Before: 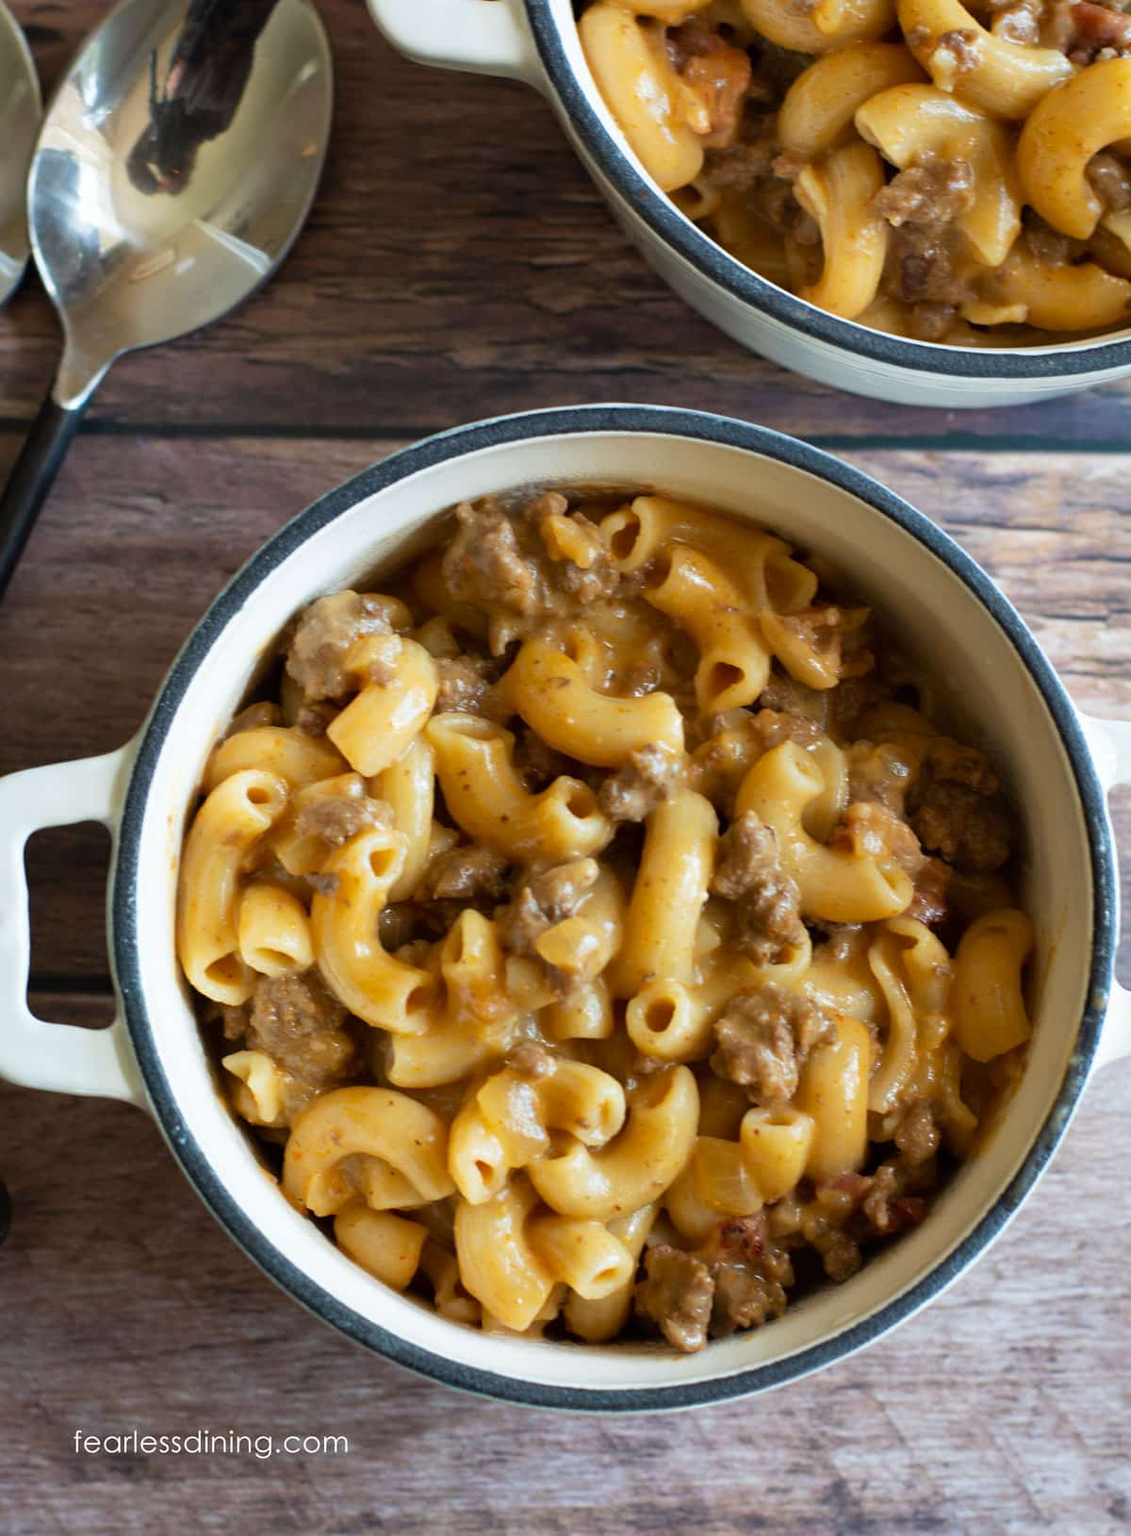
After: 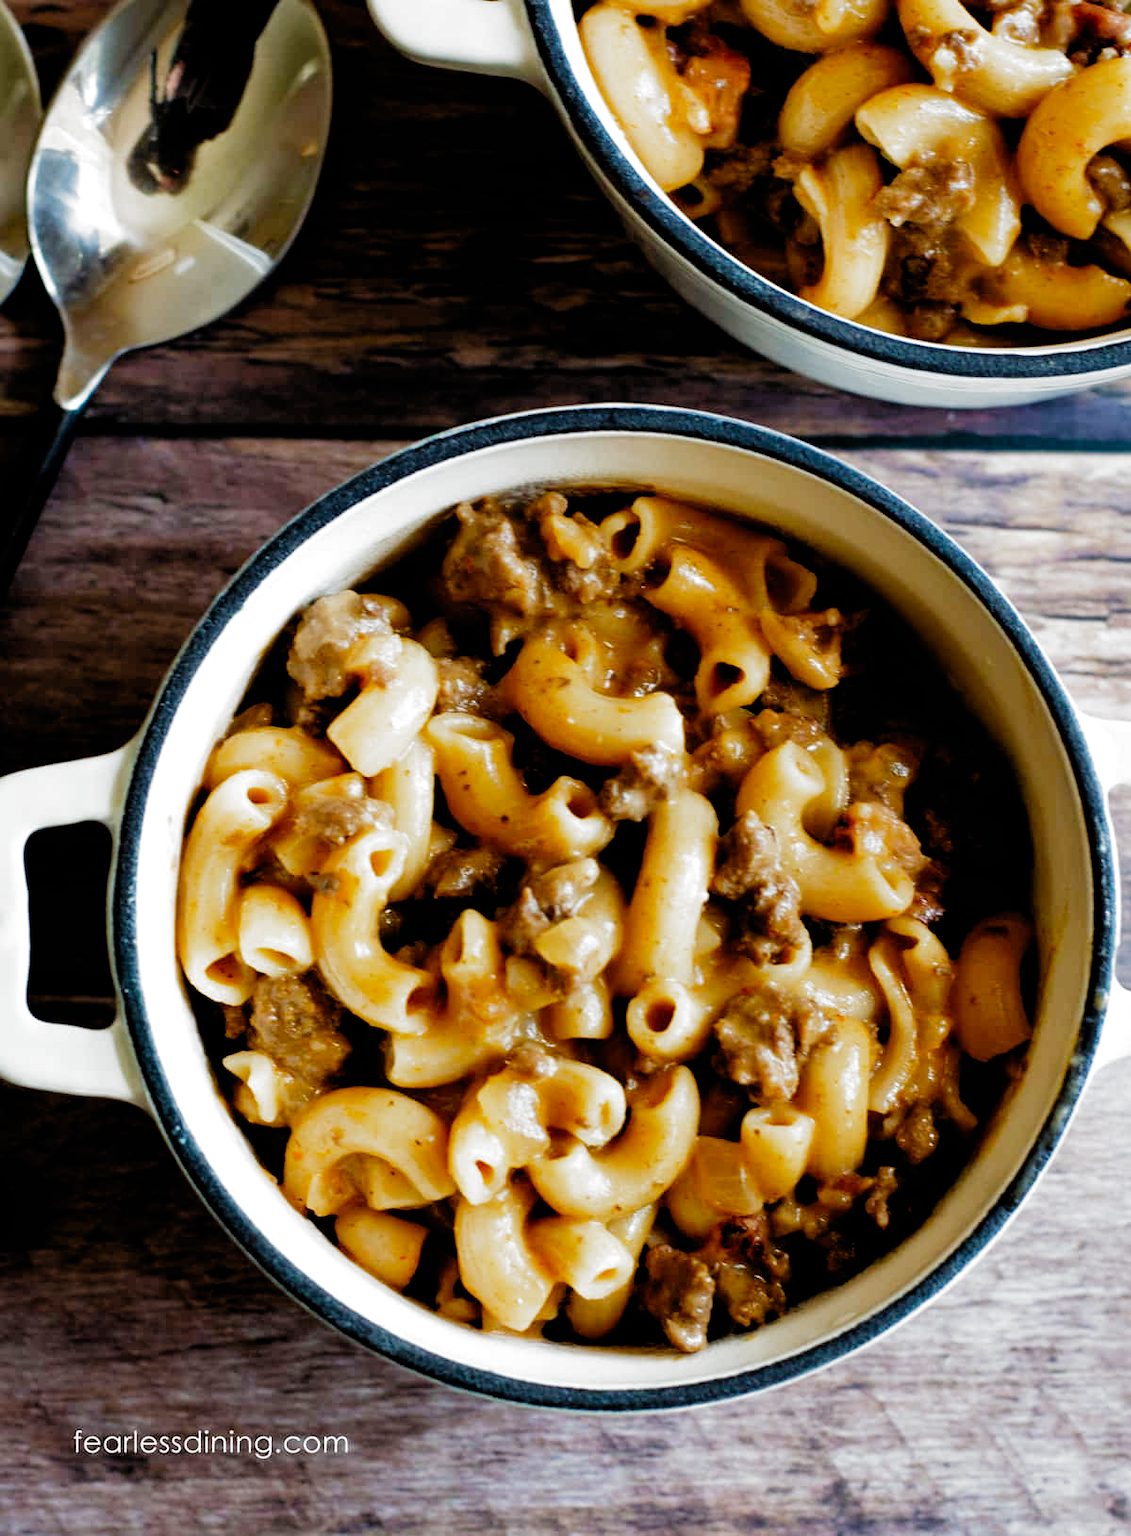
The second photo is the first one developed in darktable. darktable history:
filmic rgb: black relative exposure -3.47 EV, white relative exposure 2.27 EV, hardness 3.4, add noise in highlights 0.002, preserve chrominance no, color science v3 (2019), use custom middle-gray values true, contrast in highlights soft
